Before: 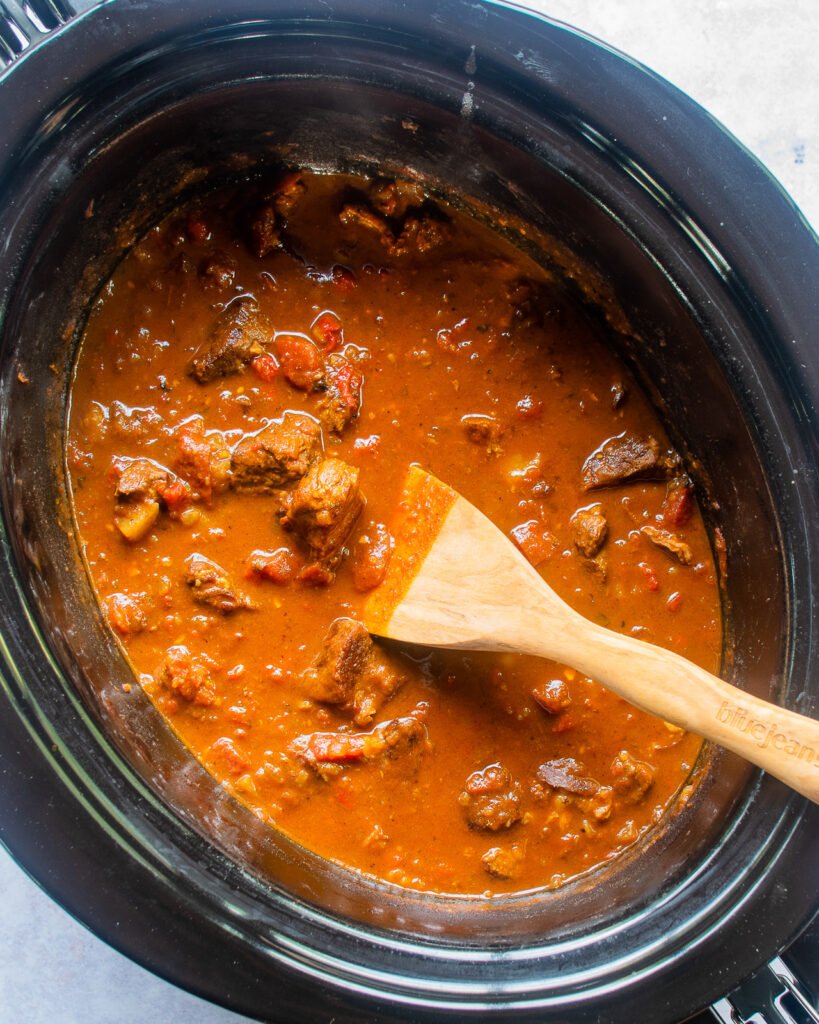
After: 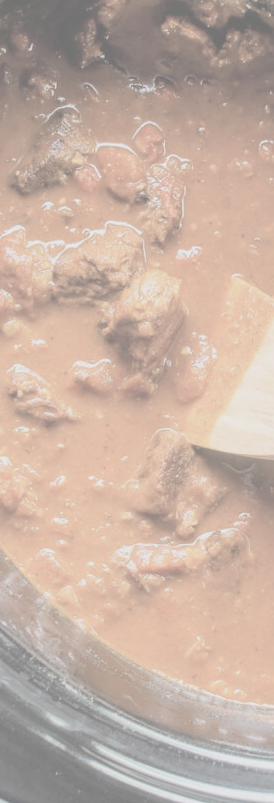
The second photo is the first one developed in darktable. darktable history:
crop and rotate: left 21.77%, top 18.528%, right 44.676%, bottom 2.997%
contrast brightness saturation: contrast -0.32, brightness 0.75, saturation -0.78
